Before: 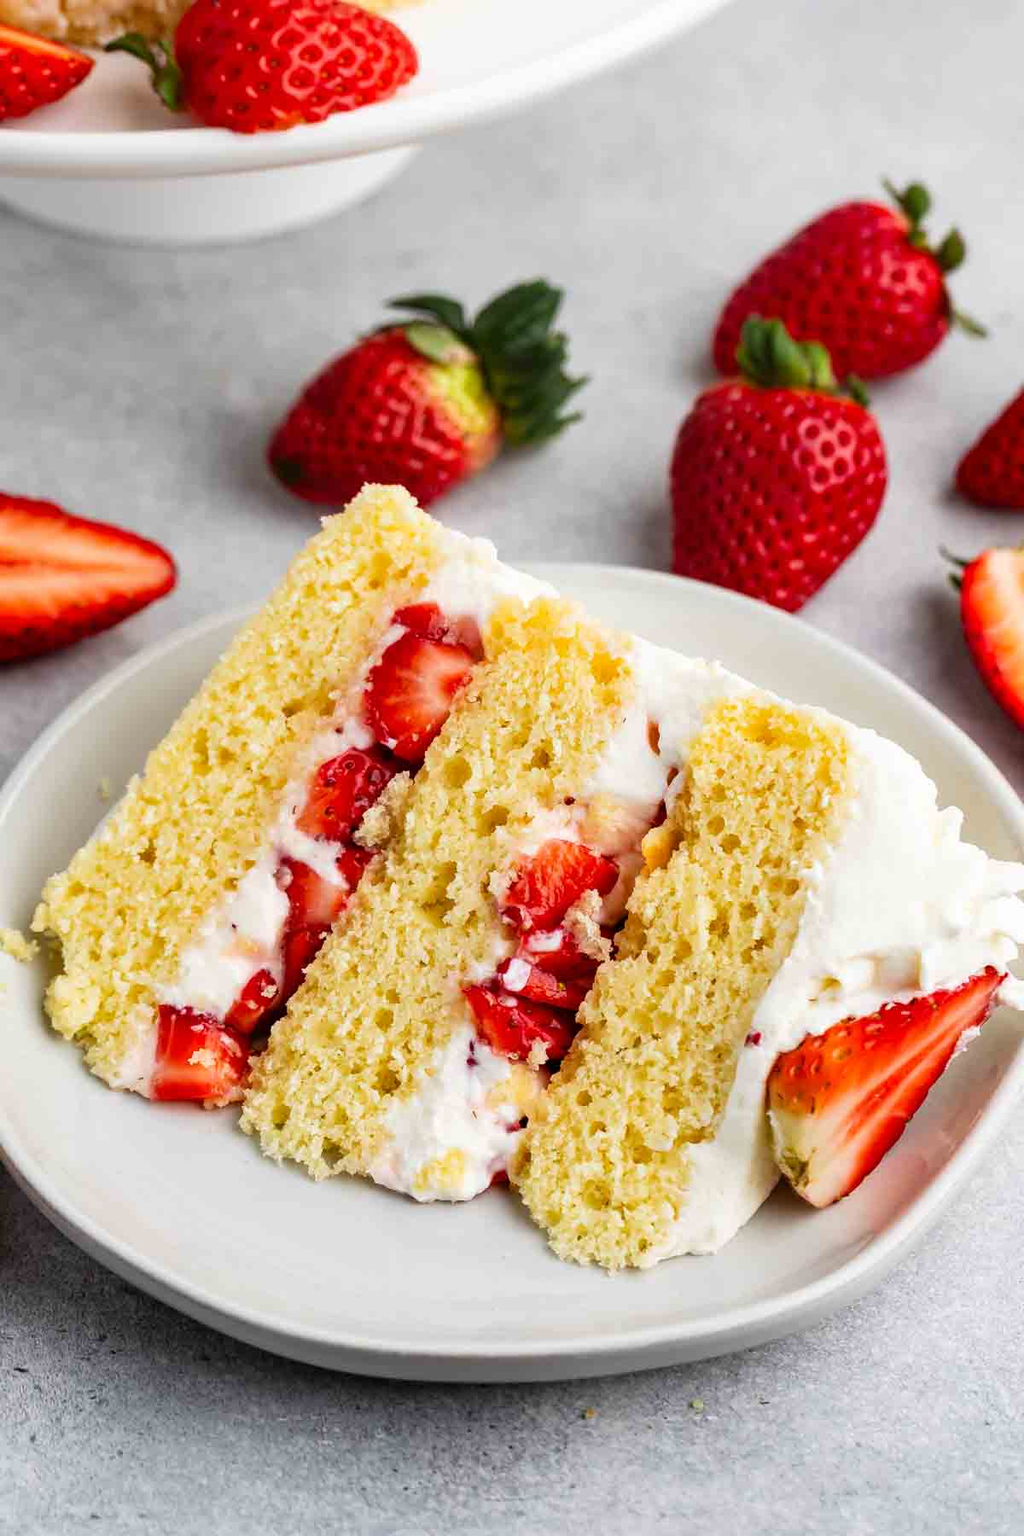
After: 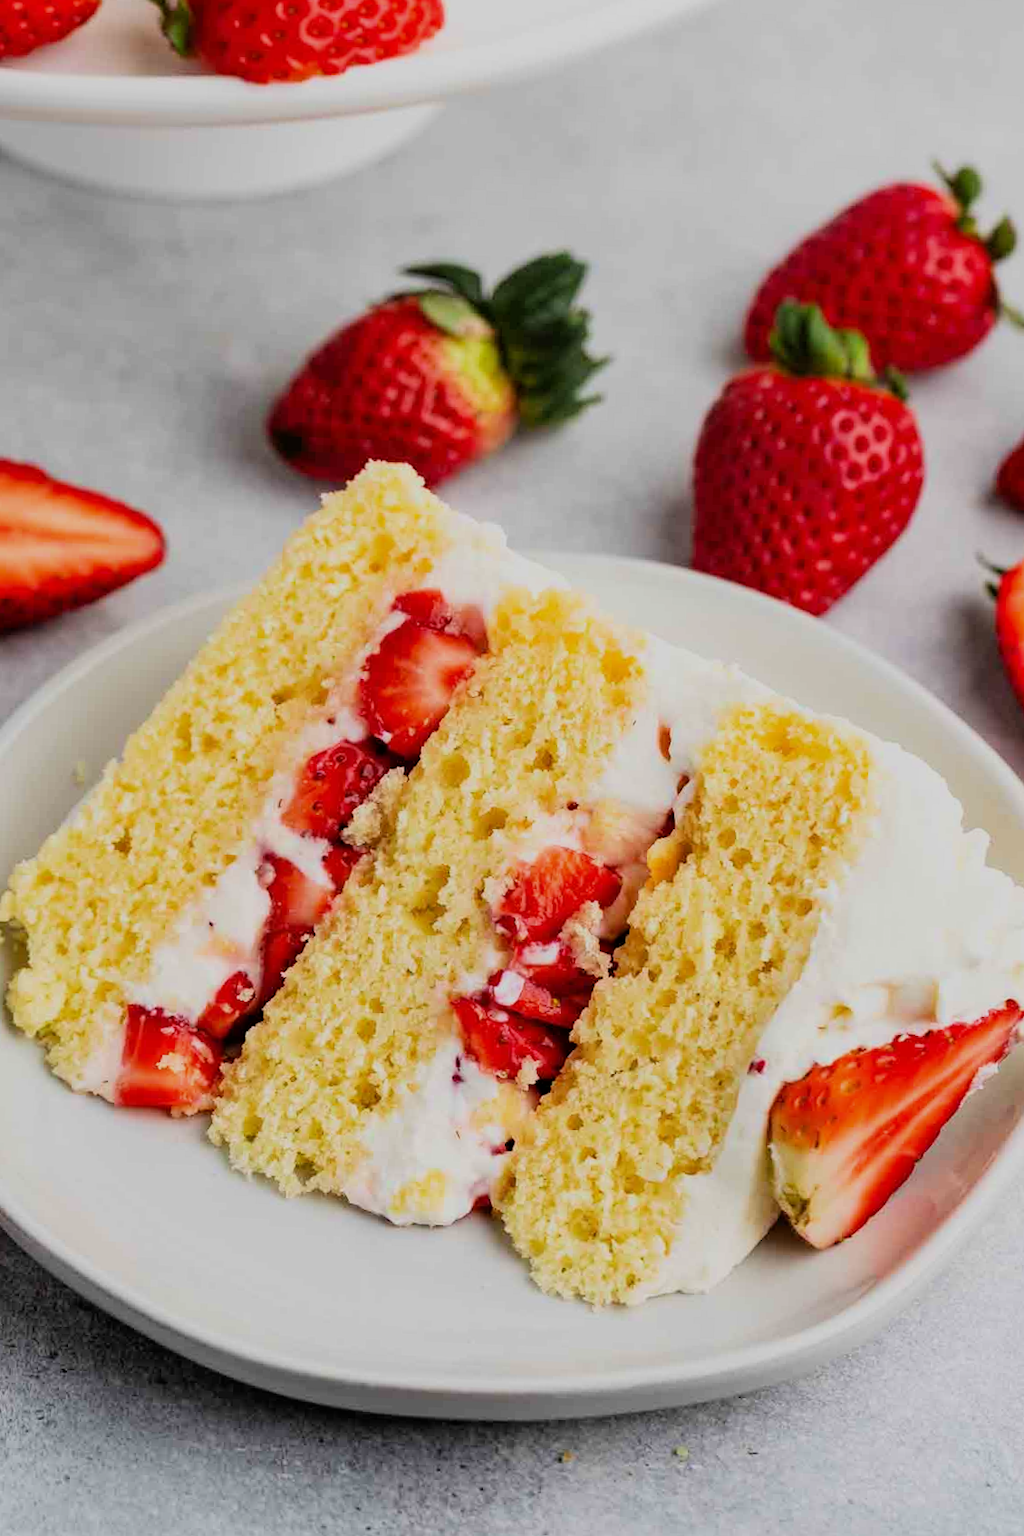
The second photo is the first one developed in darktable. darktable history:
filmic rgb: black relative exposure -8.42 EV, white relative exposure 4.68 EV, hardness 3.82, color science v6 (2022)
crop and rotate: angle -2.38°
